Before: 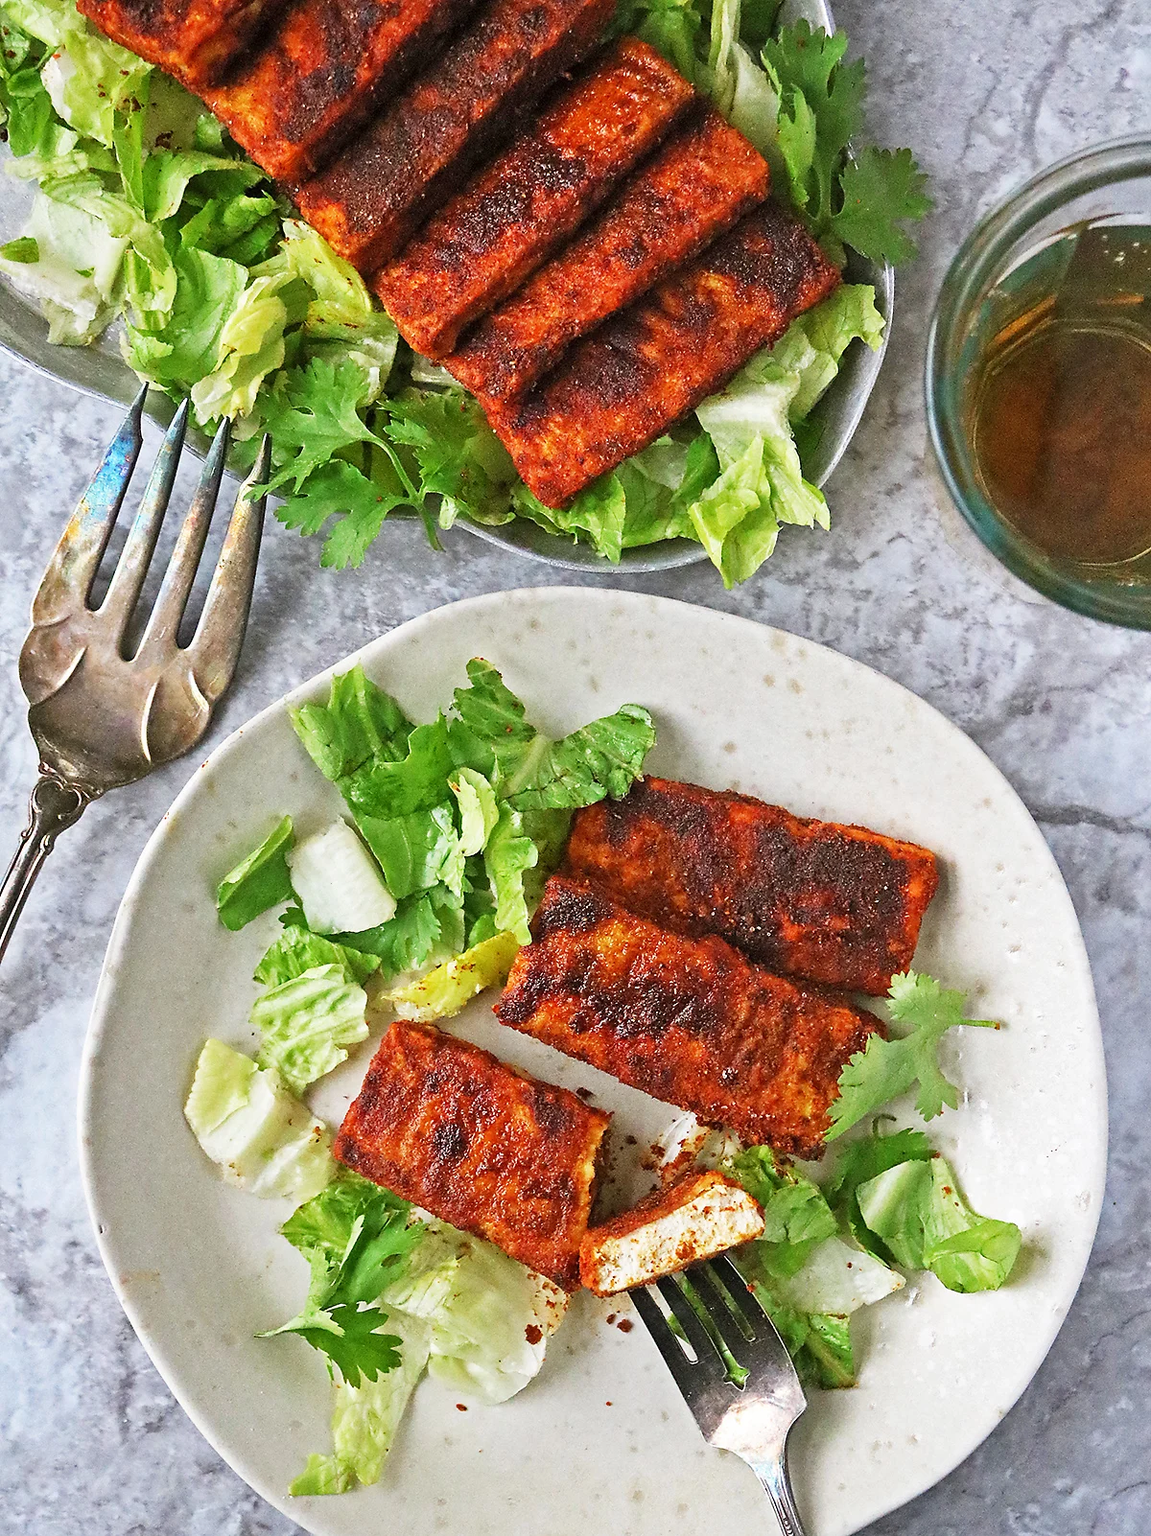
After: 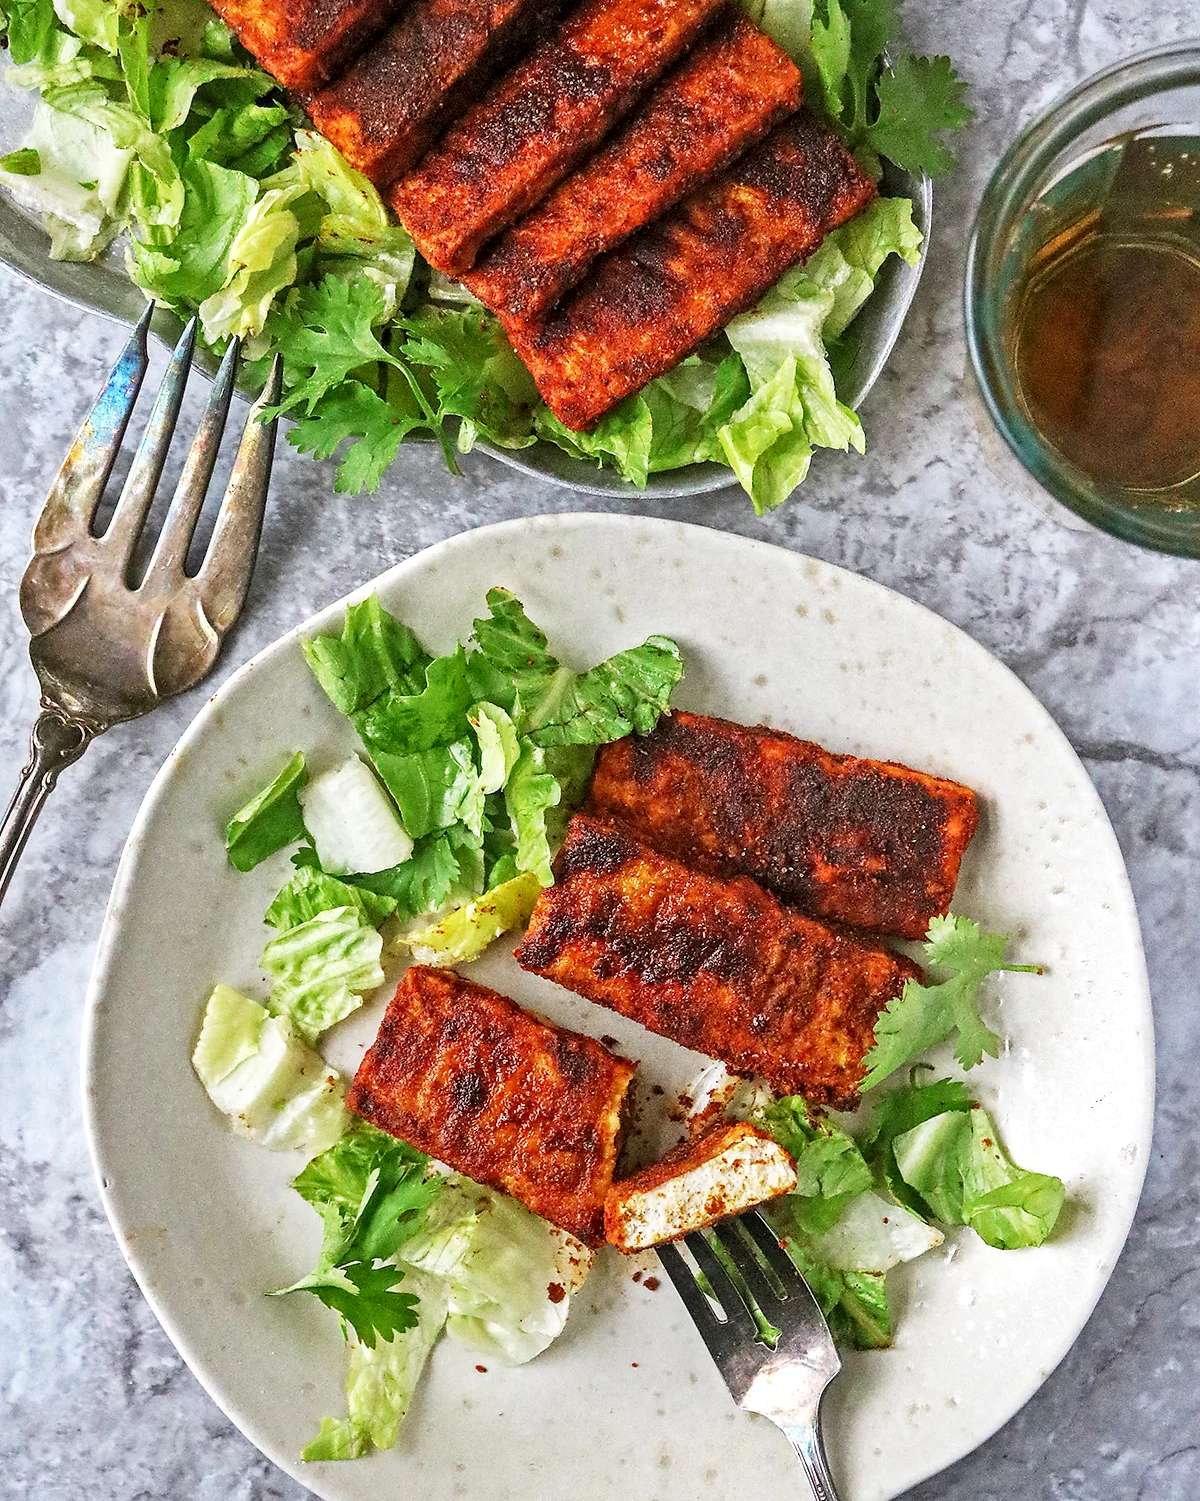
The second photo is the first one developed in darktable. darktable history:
crop and rotate: top 6.25%
local contrast: detail 130%
